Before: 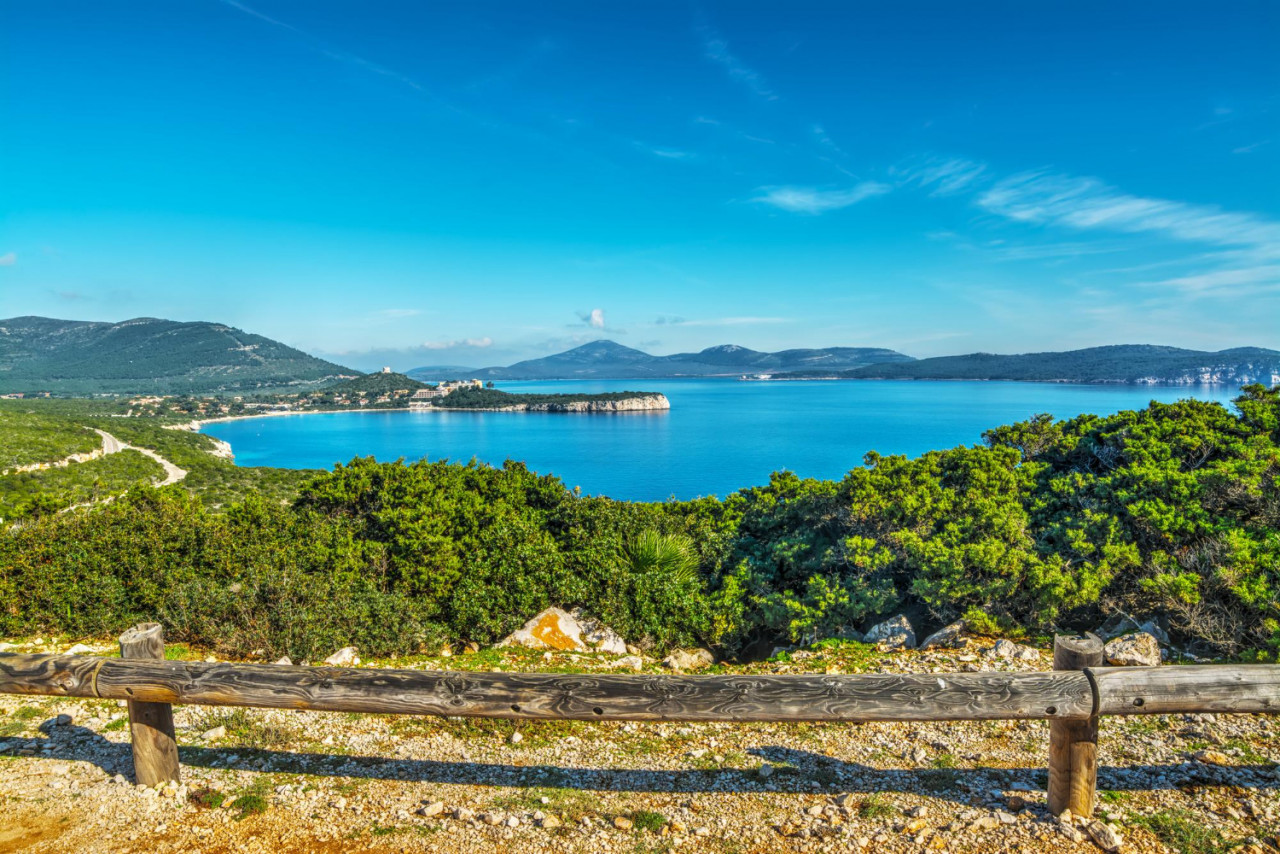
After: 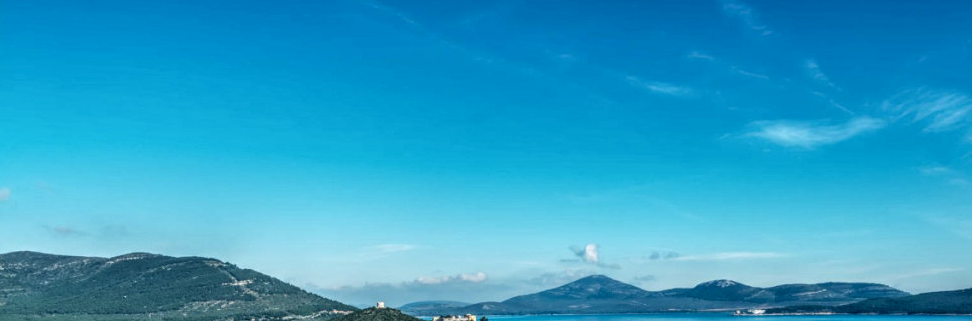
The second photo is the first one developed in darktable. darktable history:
crop: left 0.529%, top 7.634%, right 23.497%, bottom 54.75%
exposure: exposure -0.24 EV, compensate highlight preservation false
local contrast: detail 156%
